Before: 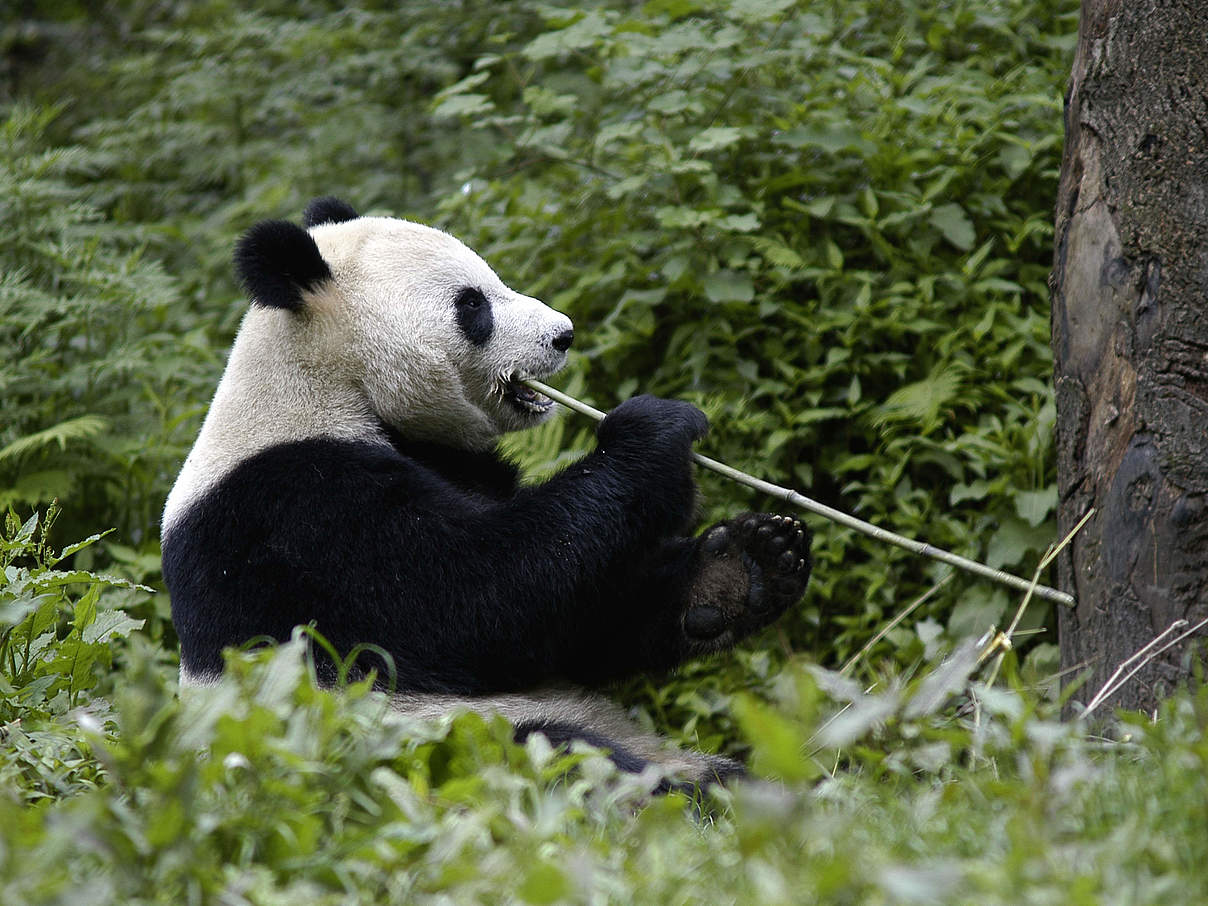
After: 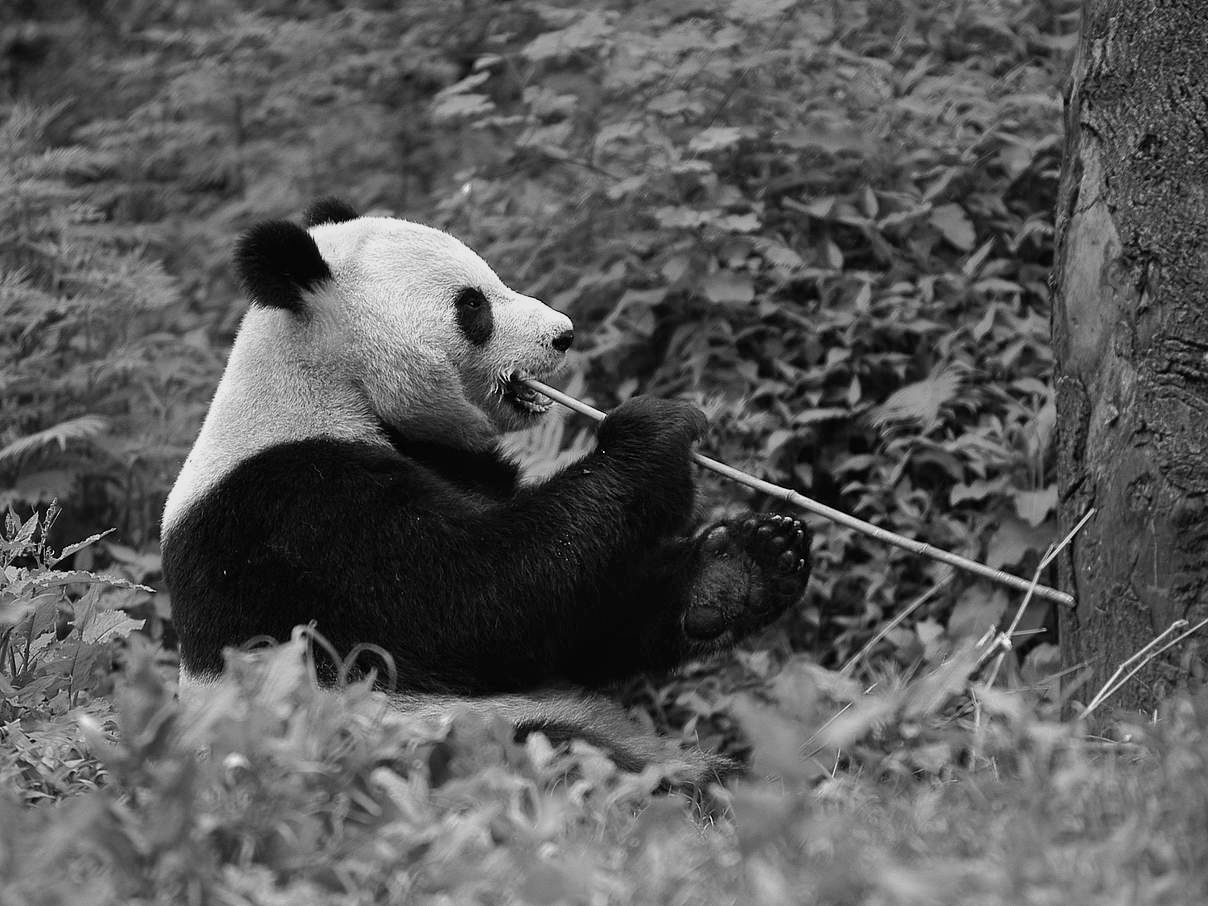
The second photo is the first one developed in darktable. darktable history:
shadows and highlights: soften with gaussian
monochrome: a 26.22, b 42.67, size 0.8
